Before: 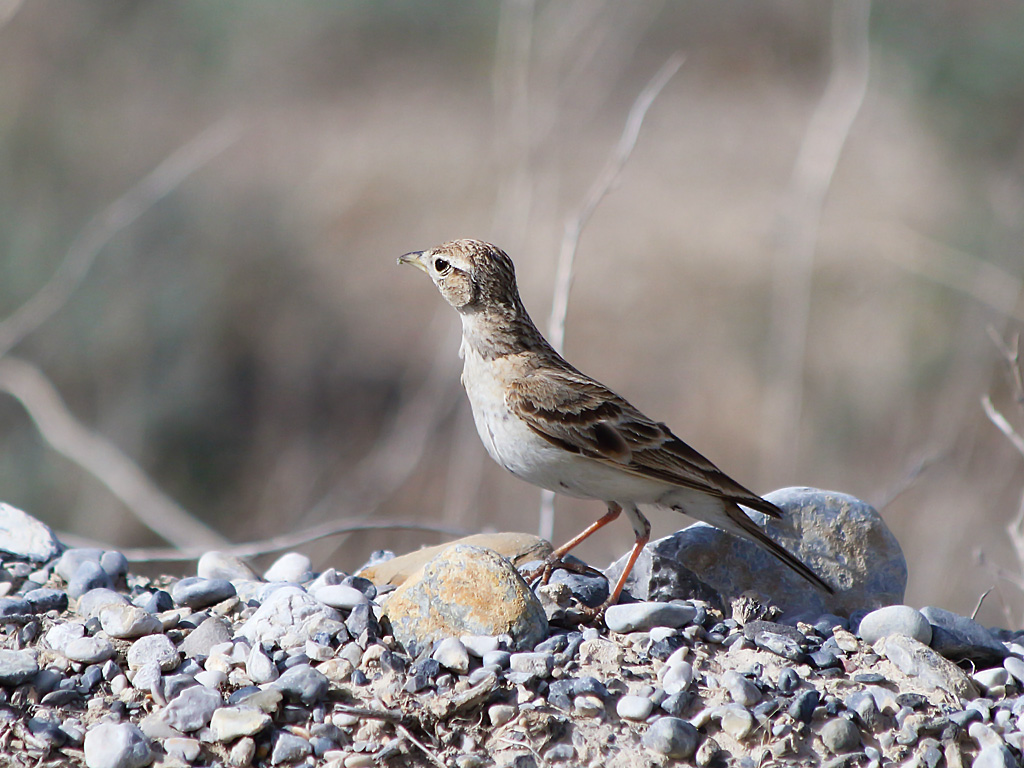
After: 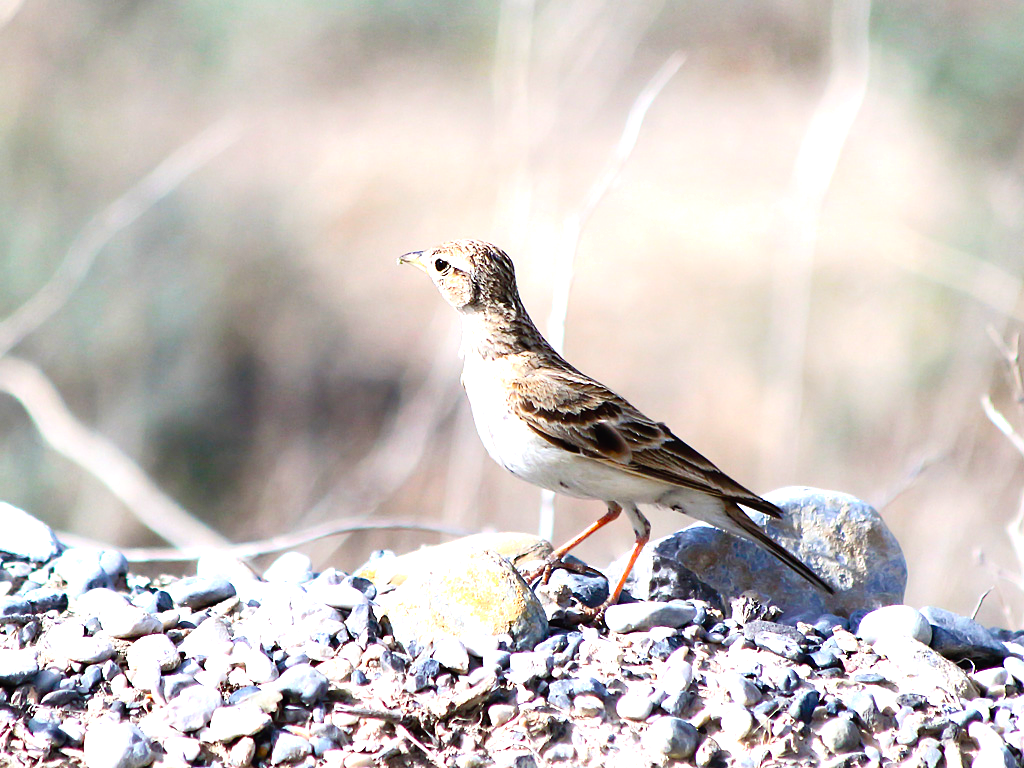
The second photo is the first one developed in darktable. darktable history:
color balance rgb: highlights gain › luminance 14.685%, perceptual saturation grading › global saturation 19.866%
shadows and highlights: shadows 0.049, highlights 41.57
tone curve: curves: ch0 [(0, 0) (0.003, 0.003) (0.011, 0.003) (0.025, 0.007) (0.044, 0.014) (0.069, 0.02) (0.1, 0.03) (0.136, 0.054) (0.177, 0.099) (0.224, 0.156) (0.277, 0.227) (0.335, 0.302) (0.399, 0.375) (0.468, 0.456) (0.543, 0.54) (0.623, 0.625) (0.709, 0.717) (0.801, 0.807) (0.898, 0.895) (1, 1)], preserve colors none
exposure: black level correction 0, exposure 0.698 EV, compensate exposure bias true, compensate highlight preservation false
